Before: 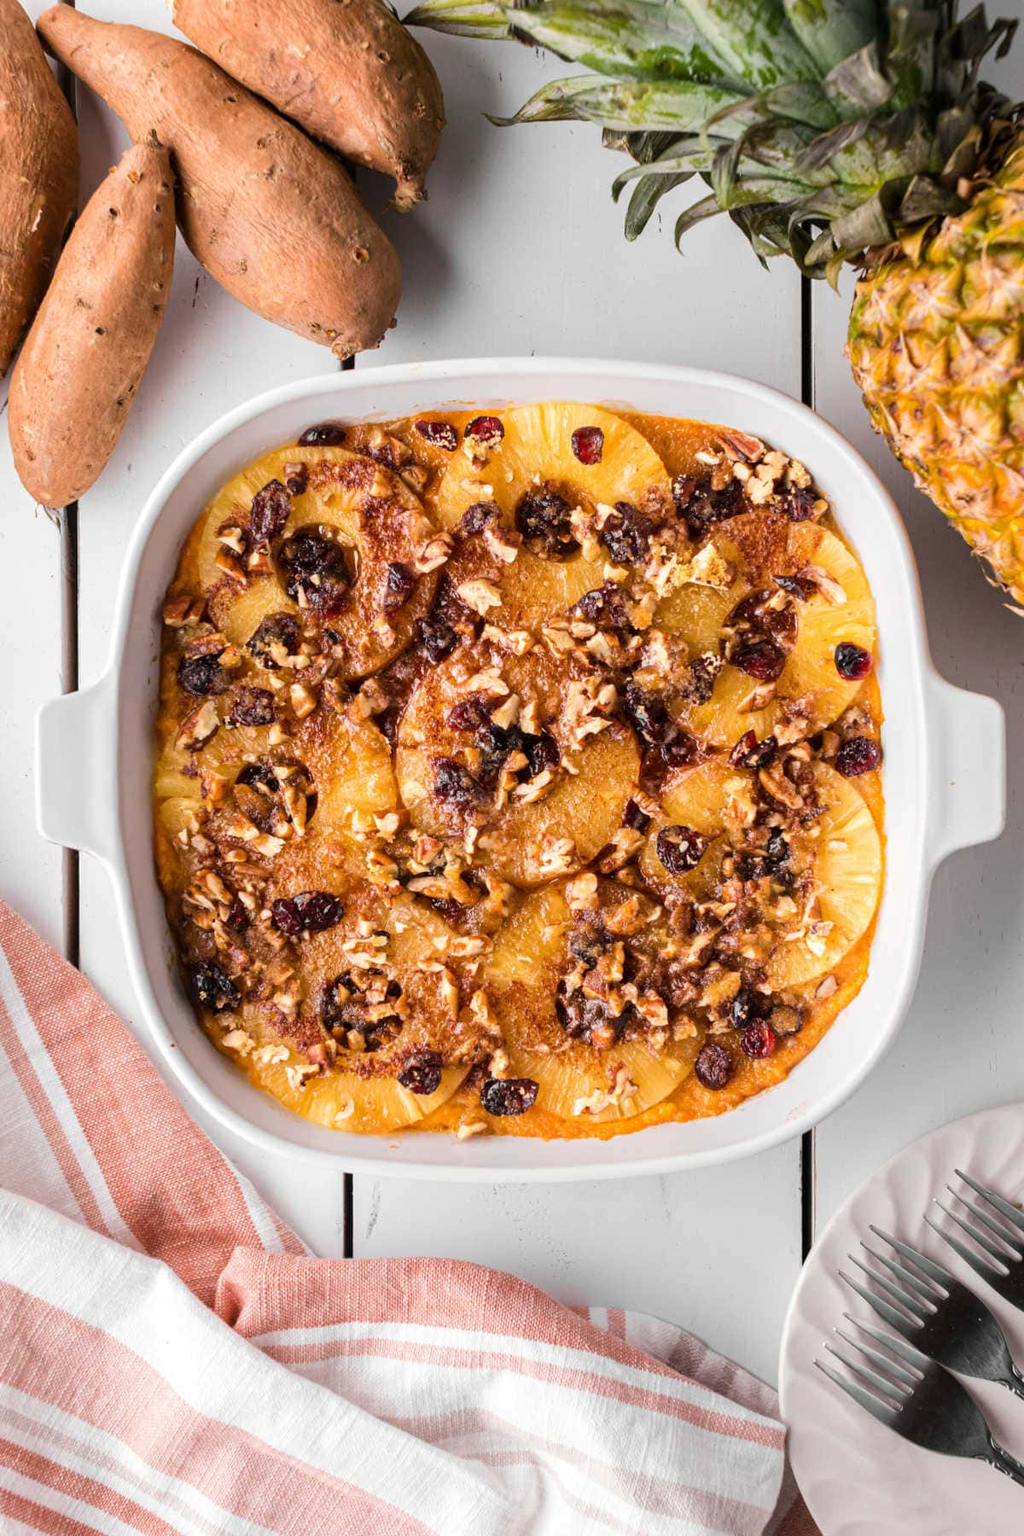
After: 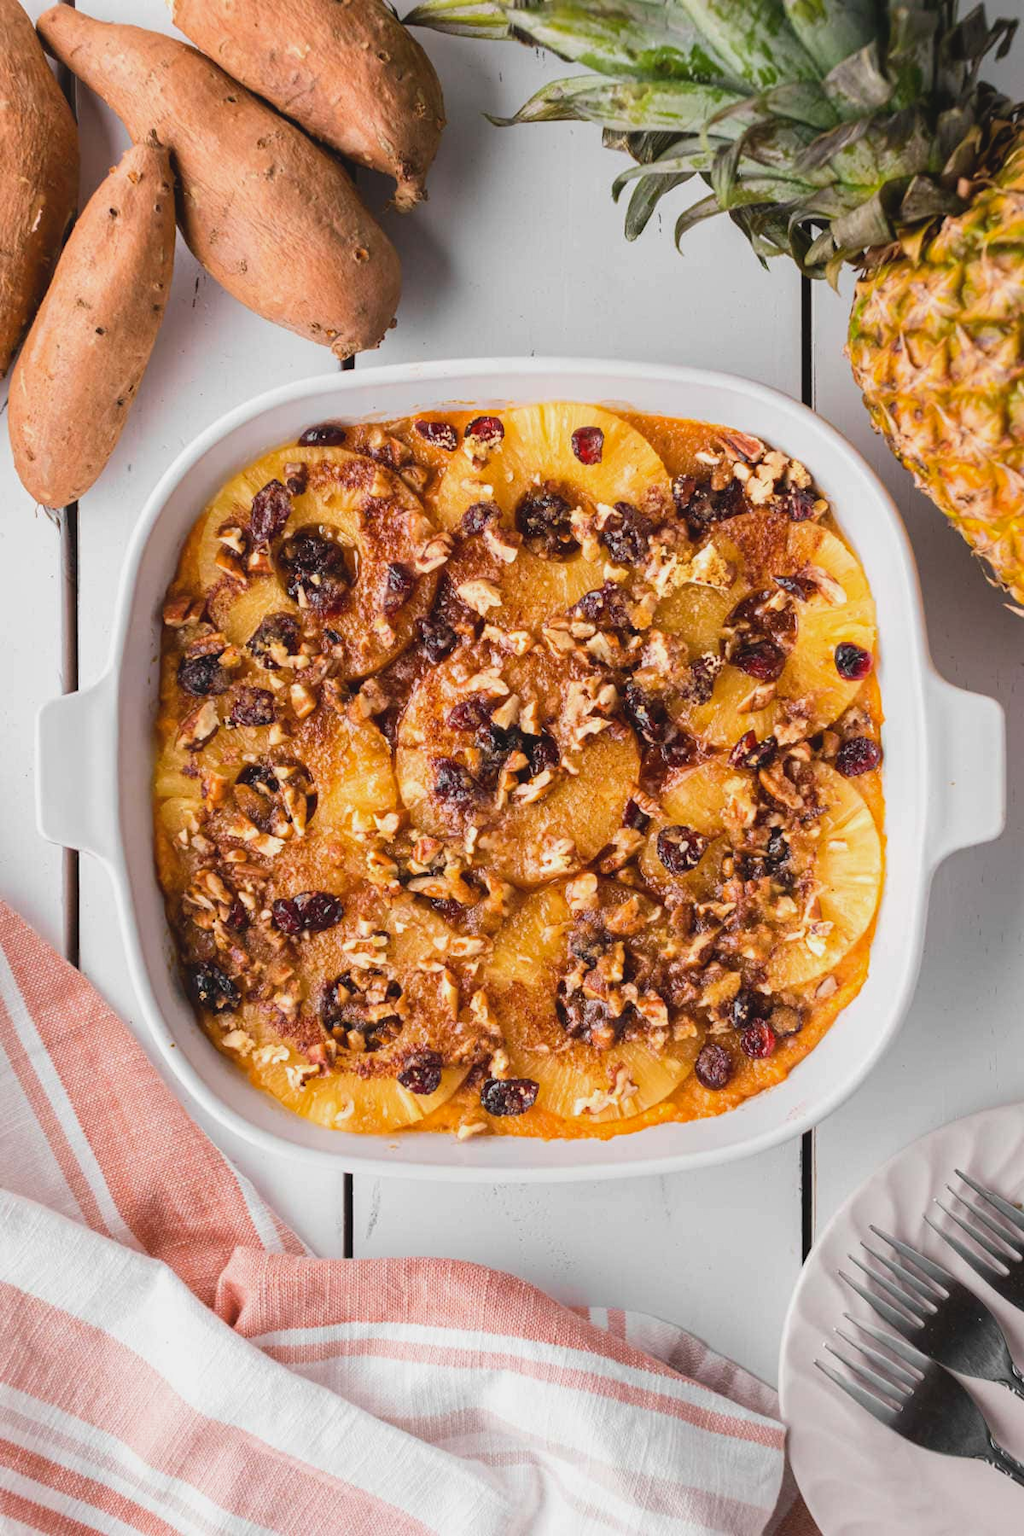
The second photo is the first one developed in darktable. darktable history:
contrast brightness saturation: contrast -0.118
